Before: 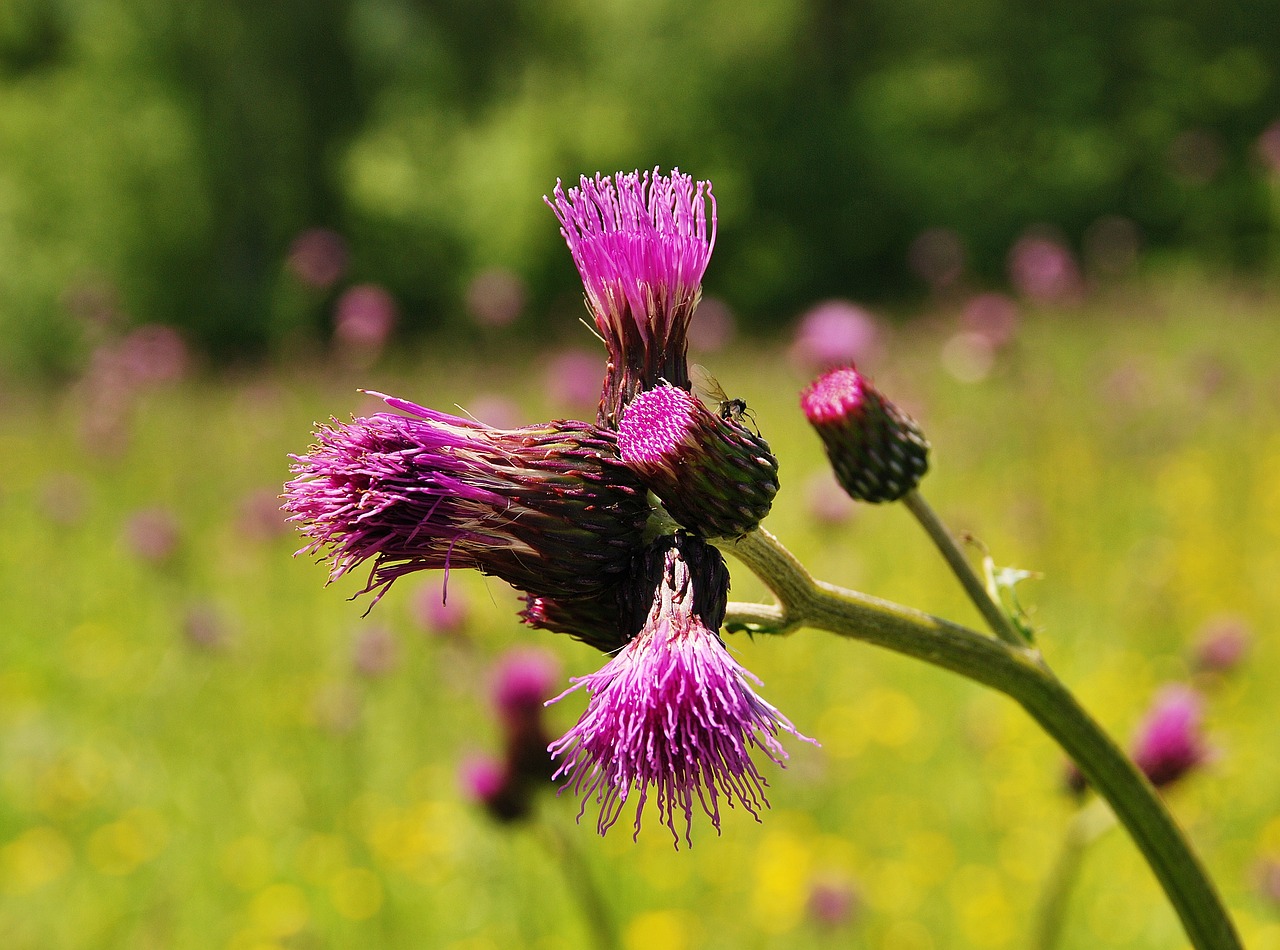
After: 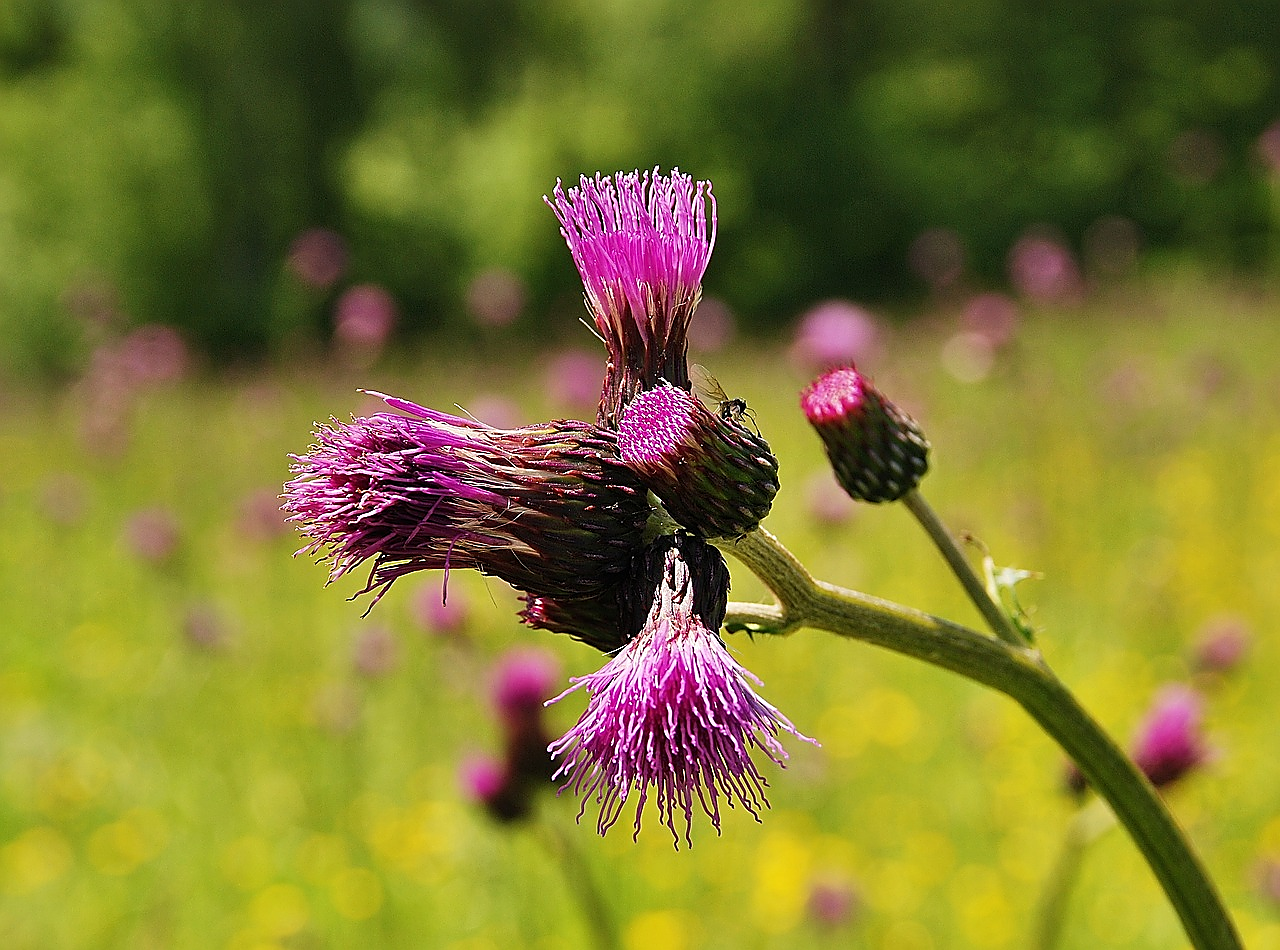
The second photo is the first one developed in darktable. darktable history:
sharpen: radius 1.351, amount 1.249, threshold 0.643
